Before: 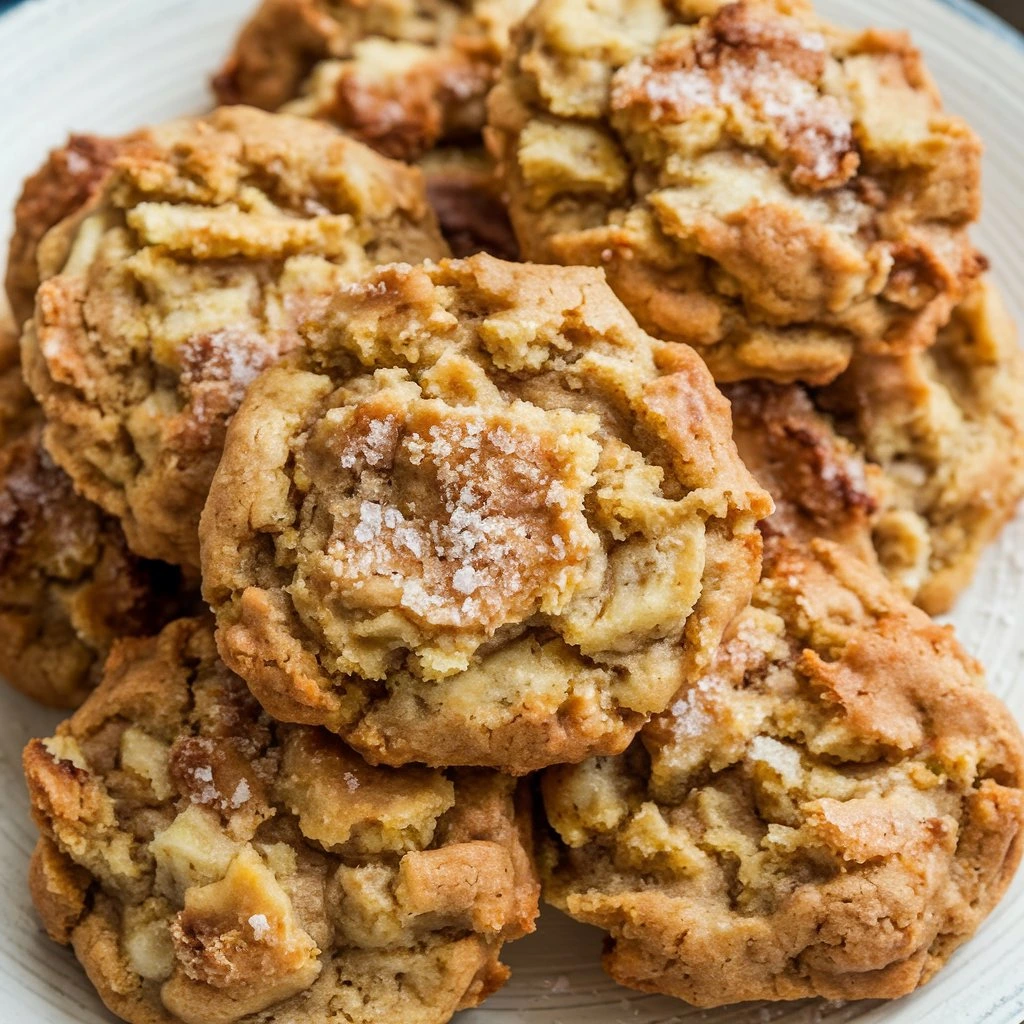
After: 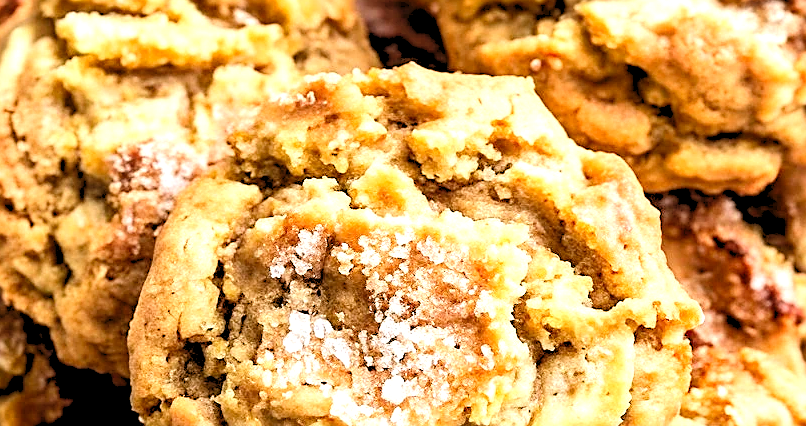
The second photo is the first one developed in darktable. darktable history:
sharpen: on, module defaults
tone equalizer: -8 EV -1.07 EV, -7 EV -0.981 EV, -6 EV -0.864 EV, -5 EV -0.603 EV, -3 EV 0.606 EV, -2 EV 0.864 EV, -1 EV 0.991 EV, +0 EV 1.07 EV, edges refinement/feathering 500, mask exposure compensation -1.57 EV, preserve details no
crop: left 6.978%, top 18.606%, right 14.292%, bottom 39.744%
levels: white 99.97%, levels [0.072, 0.414, 0.976]
